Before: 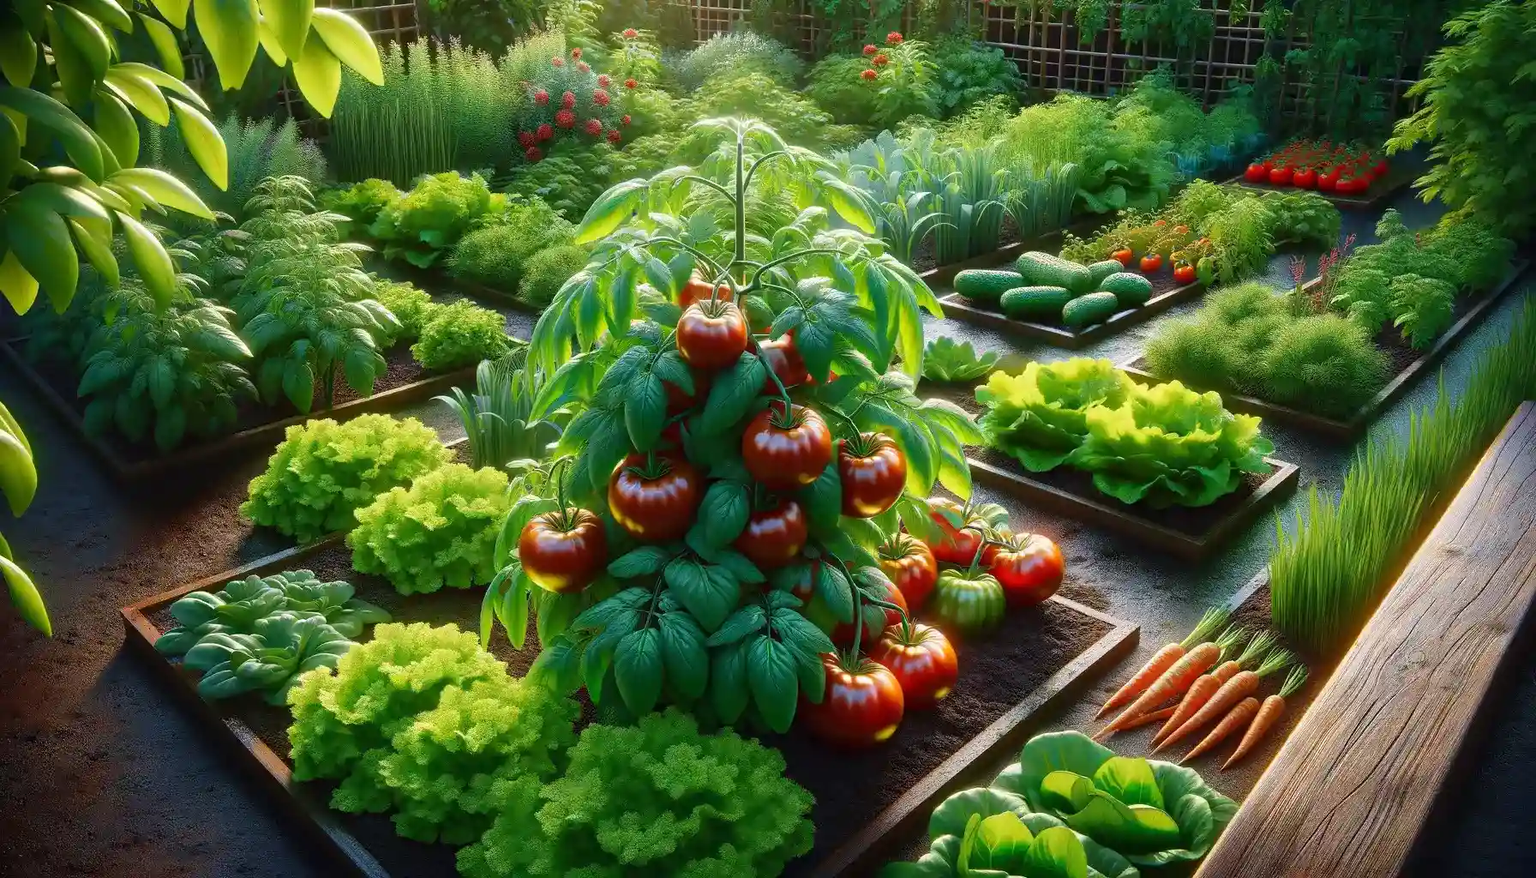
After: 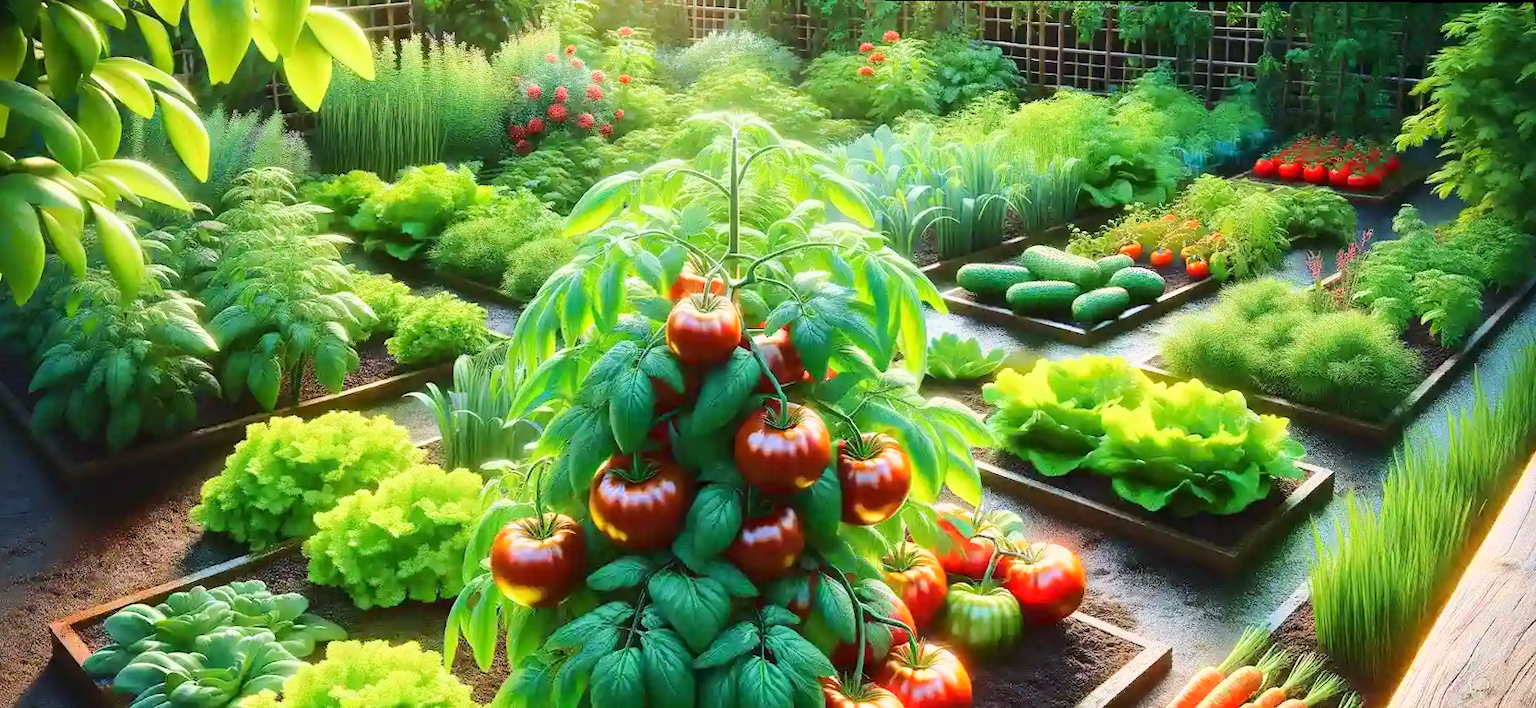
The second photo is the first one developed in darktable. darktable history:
crop: bottom 24.988%
rotate and perspective: rotation 0.215°, lens shift (vertical) -0.139, crop left 0.069, crop right 0.939, crop top 0.002, crop bottom 0.996
base curve: curves: ch0 [(0, 0) (0.025, 0.046) (0.112, 0.277) (0.467, 0.74) (0.814, 0.929) (1, 0.942)]
